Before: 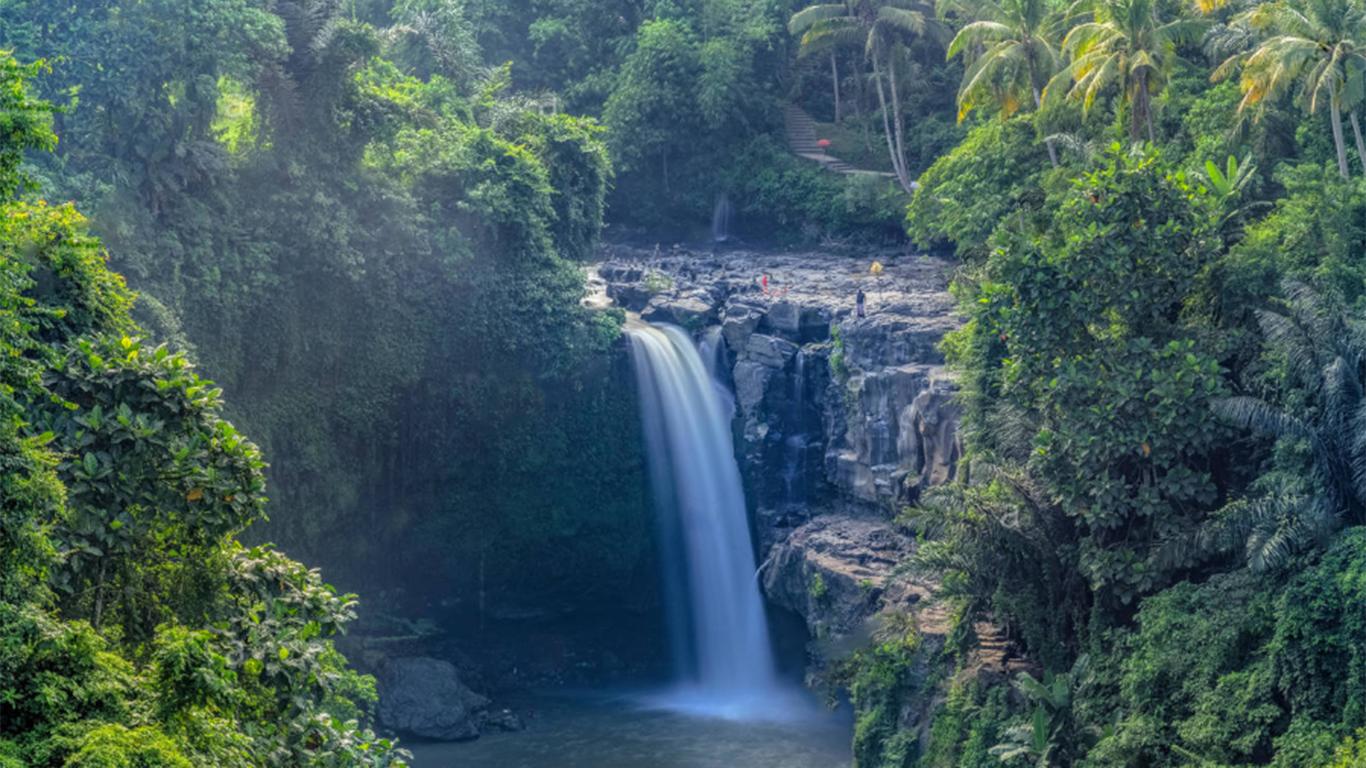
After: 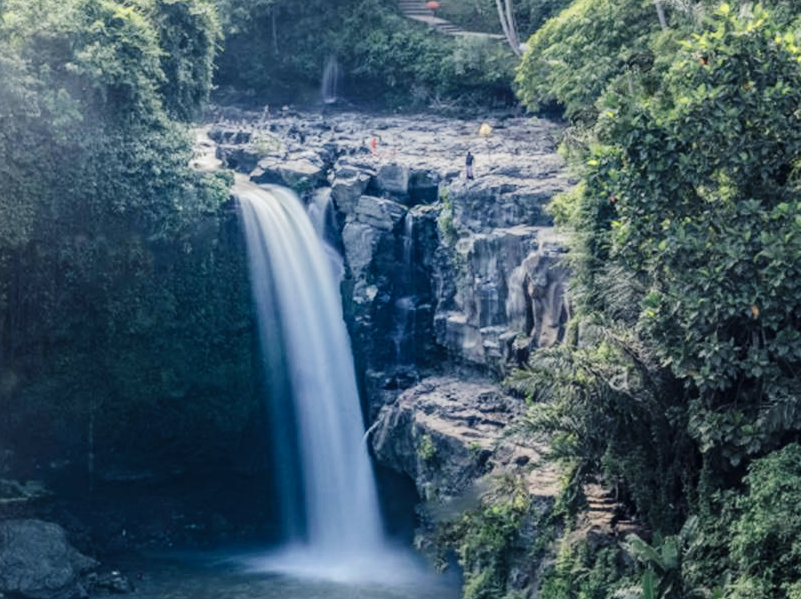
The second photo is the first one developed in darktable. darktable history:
color zones: curves: ch0 [(0.018, 0.548) (0.197, 0.654) (0.425, 0.447) (0.605, 0.658) (0.732, 0.579)]; ch1 [(0.105, 0.531) (0.224, 0.531) (0.386, 0.39) (0.618, 0.456) (0.732, 0.456) (0.956, 0.421)]; ch2 [(0.039, 0.583) (0.215, 0.465) (0.399, 0.544) (0.465, 0.548) (0.614, 0.447) (0.724, 0.43) (0.882, 0.623) (0.956, 0.632)]
tone curve: curves: ch0 [(0.014, 0) (0.13, 0.09) (0.227, 0.211) (0.346, 0.388) (0.499, 0.598) (0.662, 0.76) (0.795, 0.846) (1, 0.969)]; ch1 [(0, 0) (0.366, 0.367) (0.447, 0.417) (0.473, 0.484) (0.504, 0.502) (0.525, 0.518) (0.564, 0.548) (0.639, 0.643) (1, 1)]; ch2 [(0, 0) (0.333, 0.346) (0.375, 0.375) (0.424, 0.43) (0.476, 0.498) (0.496, 0.505) (0.517, 0.515) (0.542, 0.564) (0.583, 0.6) (0.64, 0.622) (0.723, 0.676) (1, 1)], preserve colors none
crop and rotate: left 28.674%, top 17.99%, right 12.677%, bottom 4.001%
contrast brightness saturation: contrast 0.096, saturation -0.287
